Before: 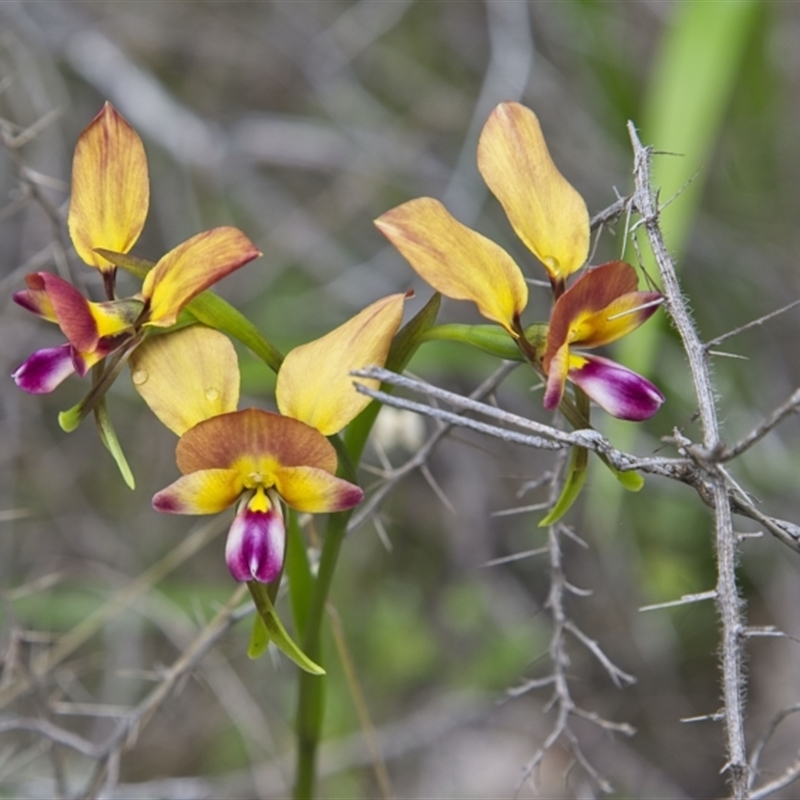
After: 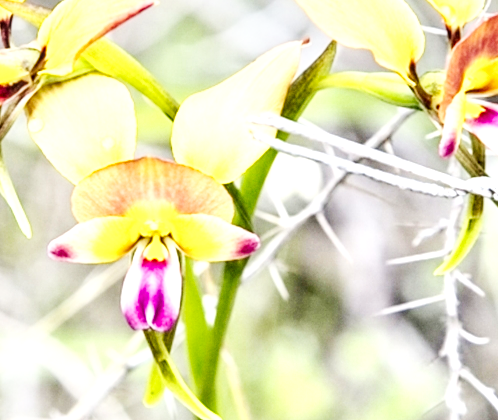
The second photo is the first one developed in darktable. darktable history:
local contrast: highlights 3%, shadows 0%, detail 181%
tone equalizer: -7 EV 0.154 EV, -6 EV 0.569 EV, -5 EV 1.15 EV, -4 EV 1.35 EV, -3 EV 1.17 EV, -2 EV 0.6 EV, -1 EV 0.153 EV, edges refinement/feathering 500, mask exposure compensation -1.57 EV, preserve details no
base curve: curves: ch0 [(0, 0) (0.007, 0.004) (0.027, 0.03) (0.046, 0.07) (0.207, 0.54) (0.442, 0.872) (0.673, 0.972) (1, 1)], preserve colors none
crop: left 13.024%, top 31.606%, right 24.648%, bottom 15.831%
